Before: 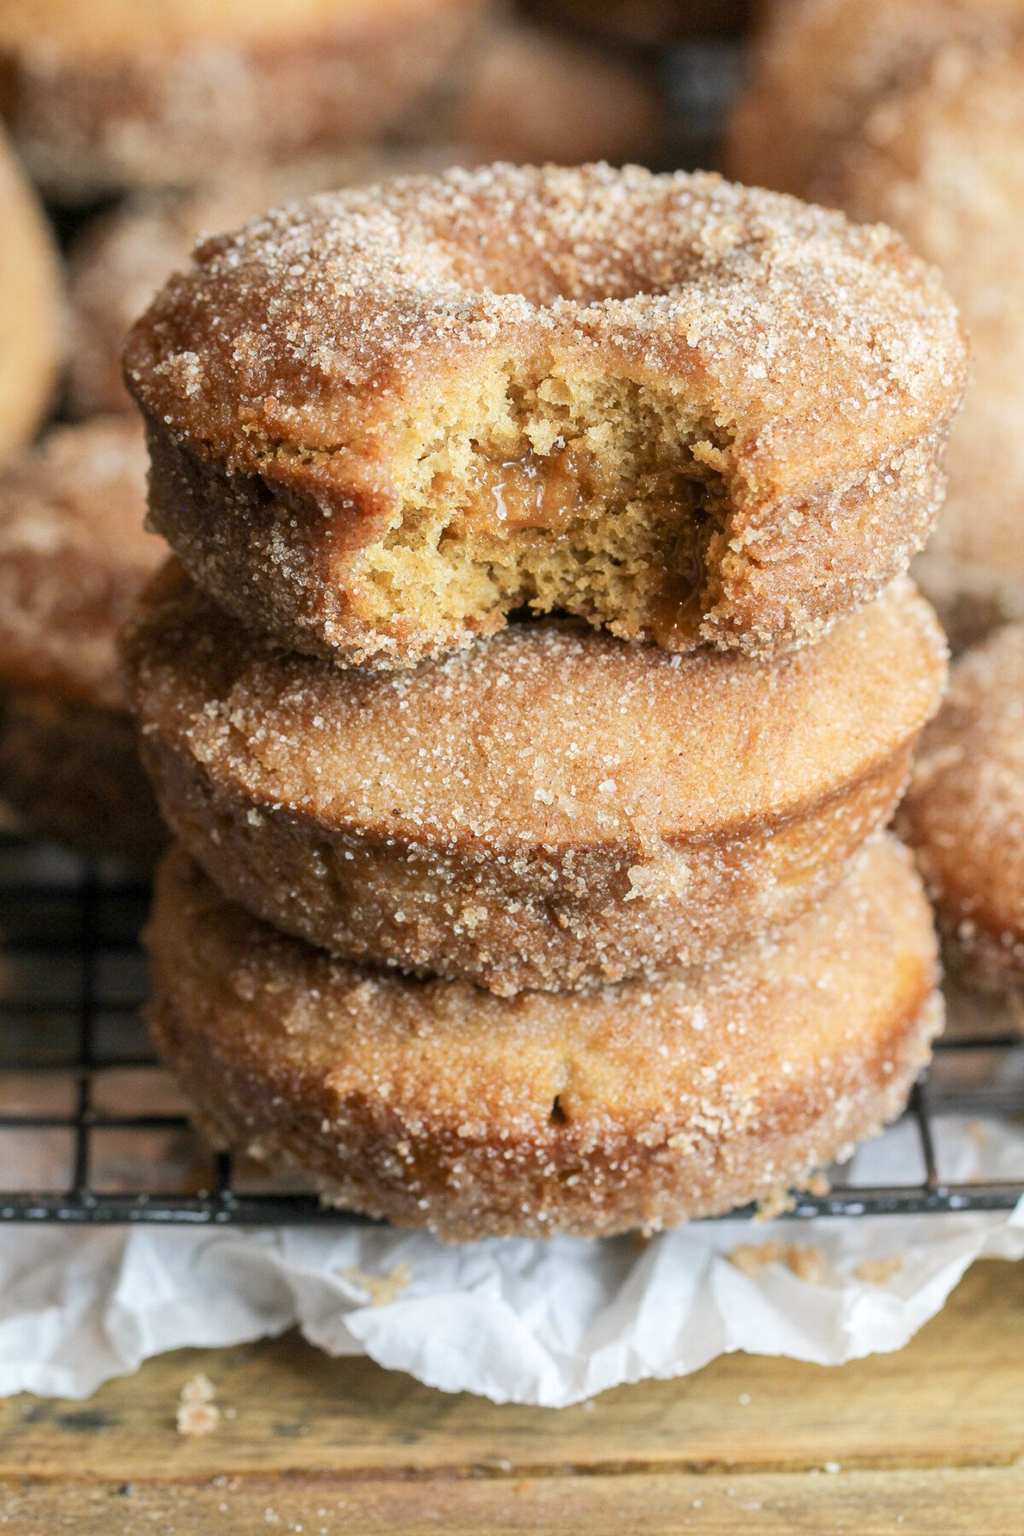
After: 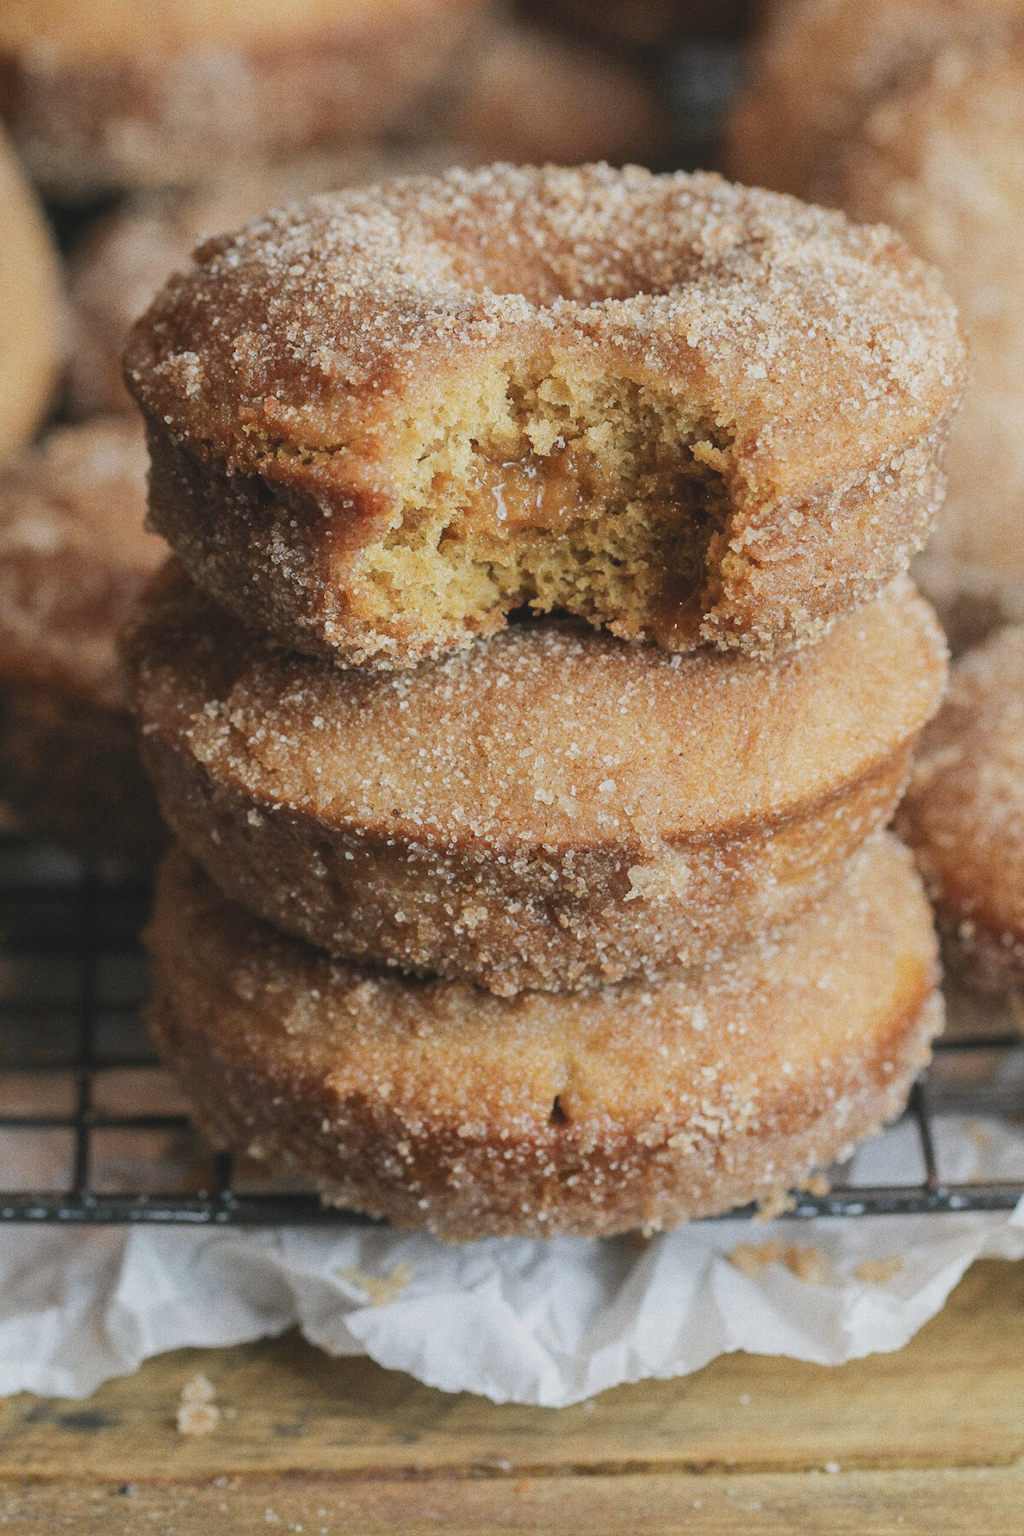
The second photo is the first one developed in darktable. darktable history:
grain: coarseness 0.47 ISO
exposure: black level correction -0.015, exposure -0.5 EV, compensate highlight preservation false
